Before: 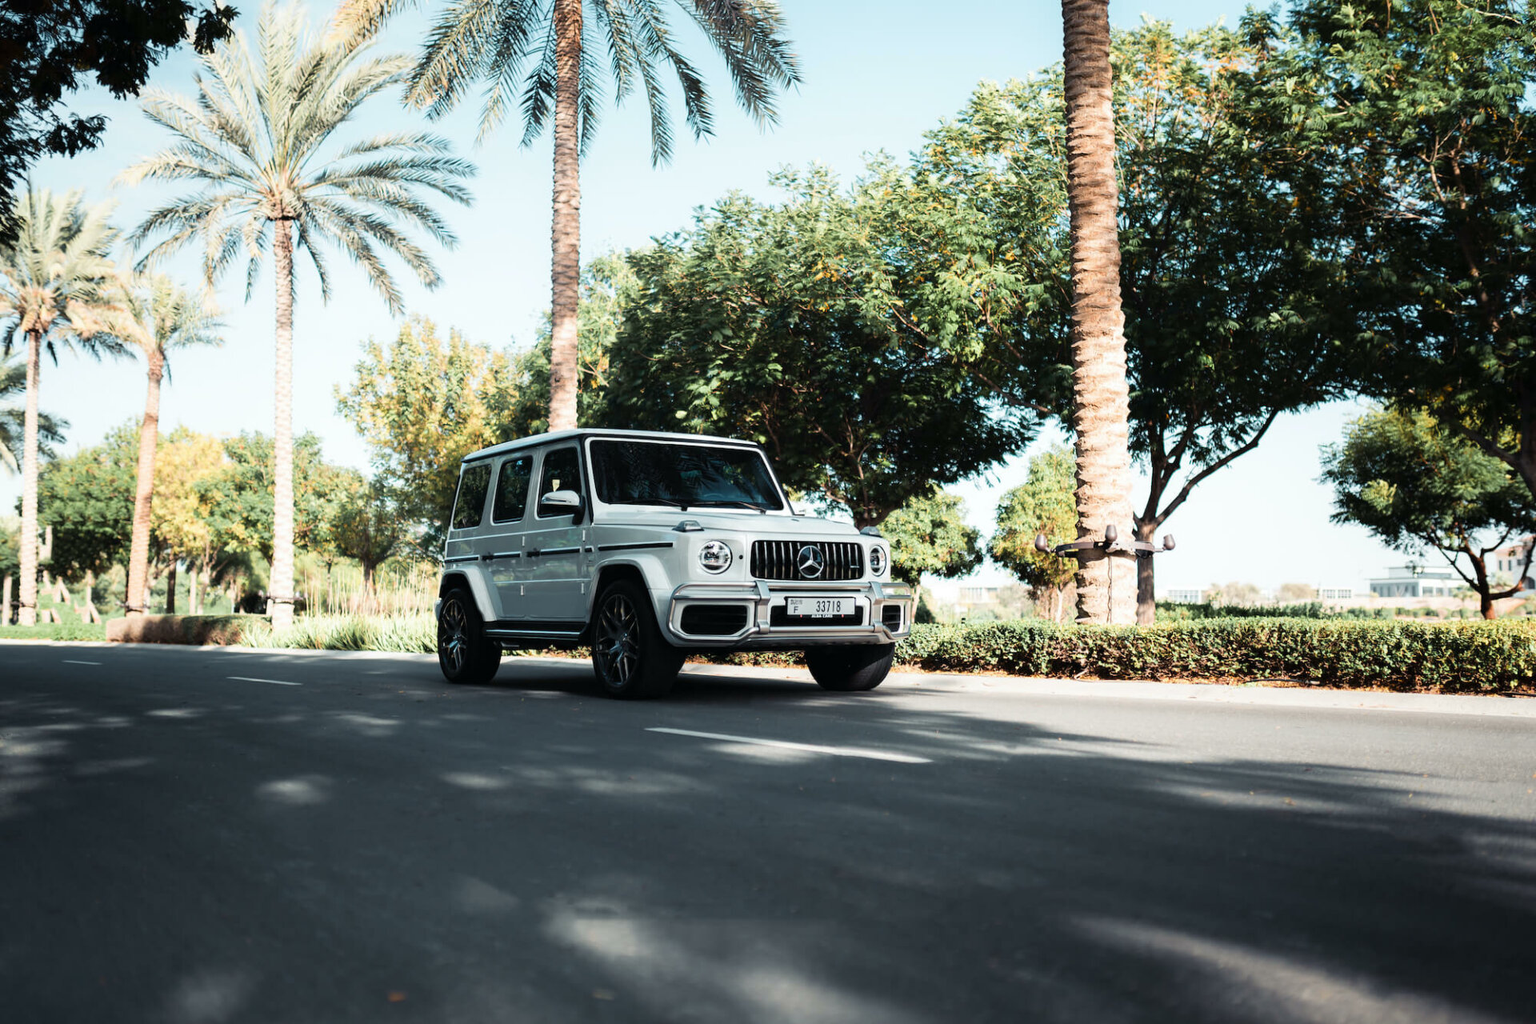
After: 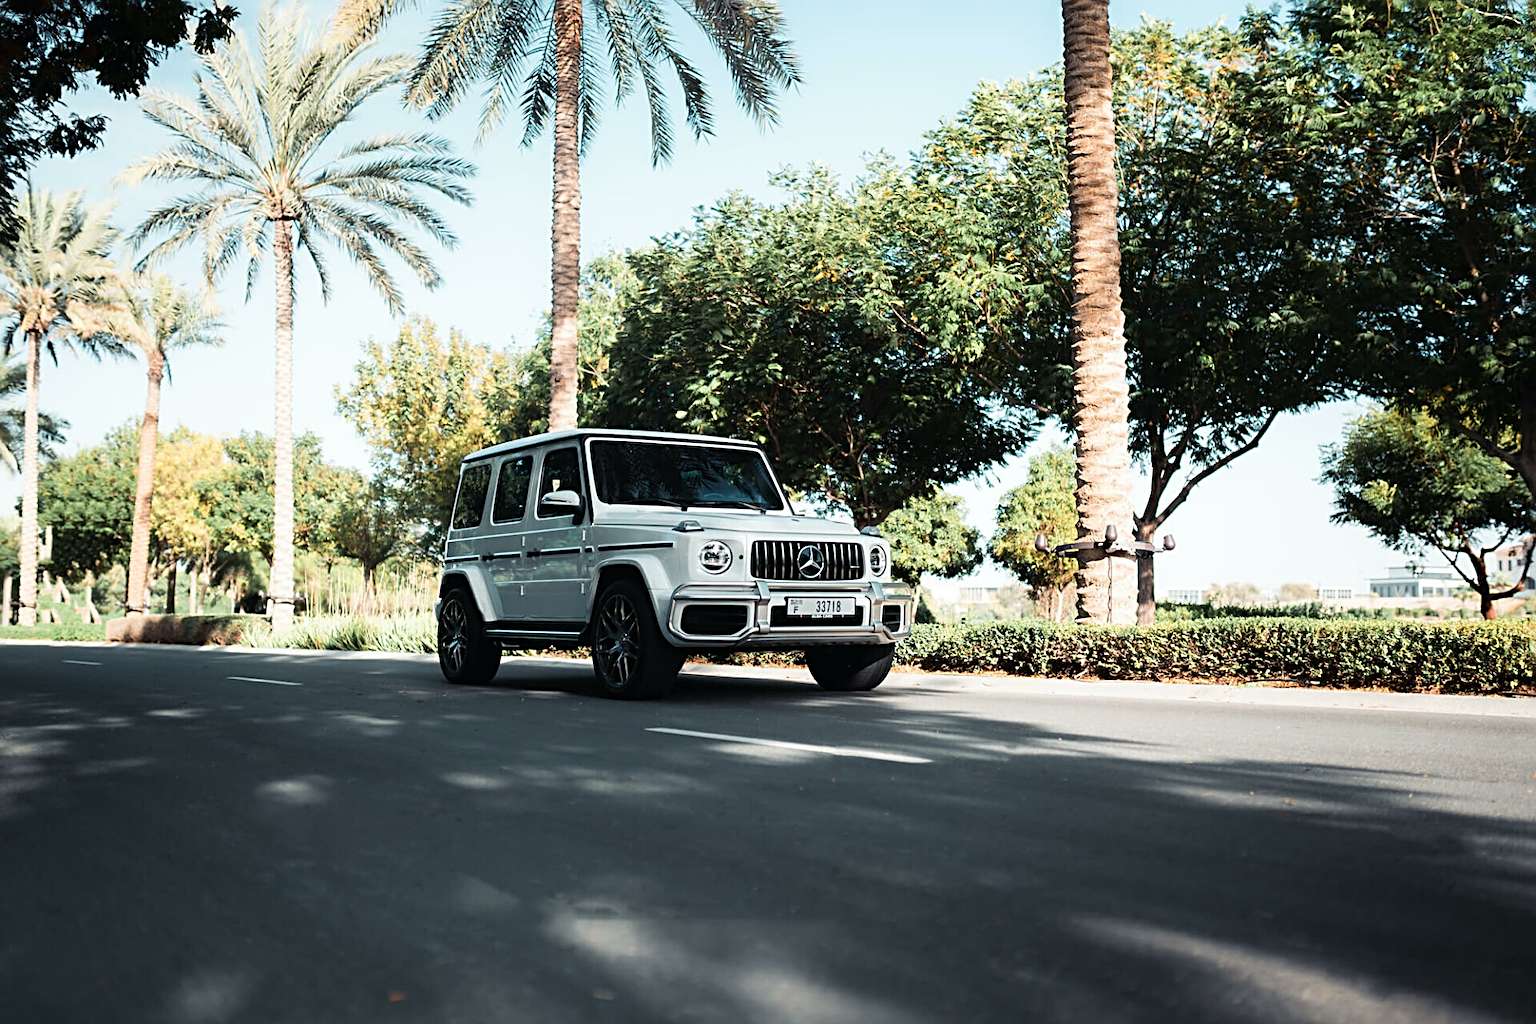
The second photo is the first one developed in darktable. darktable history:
sharpen: radius 3.114
